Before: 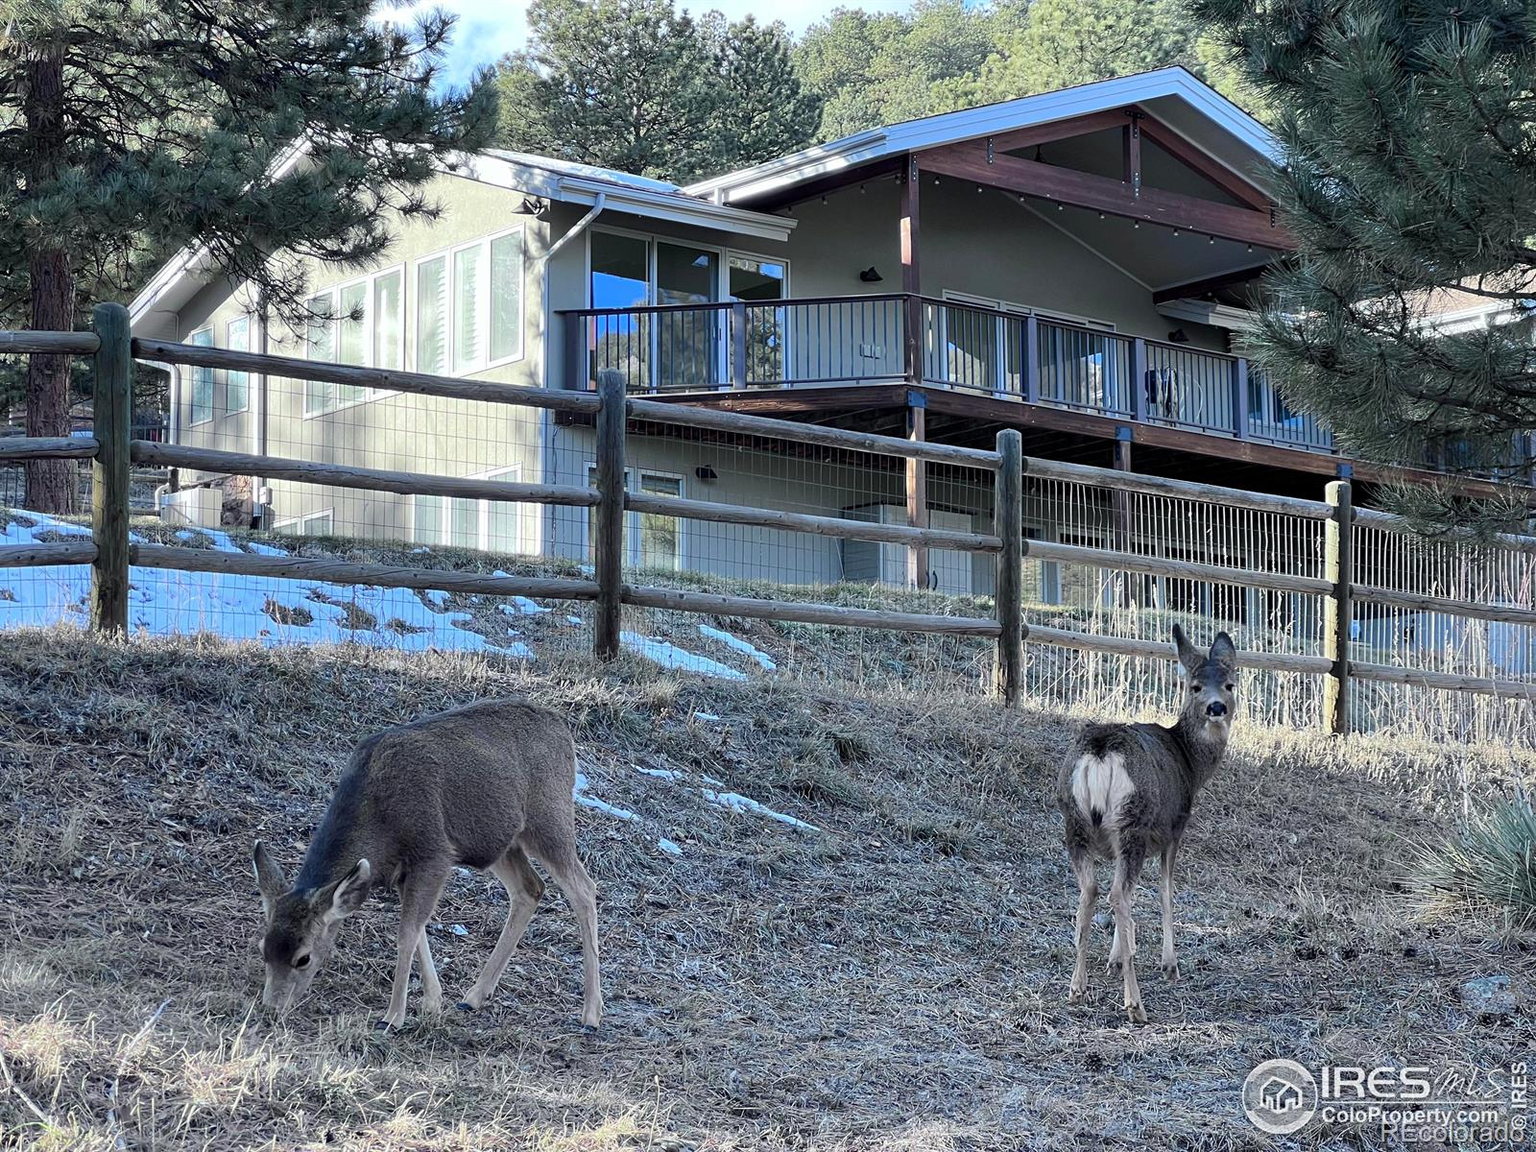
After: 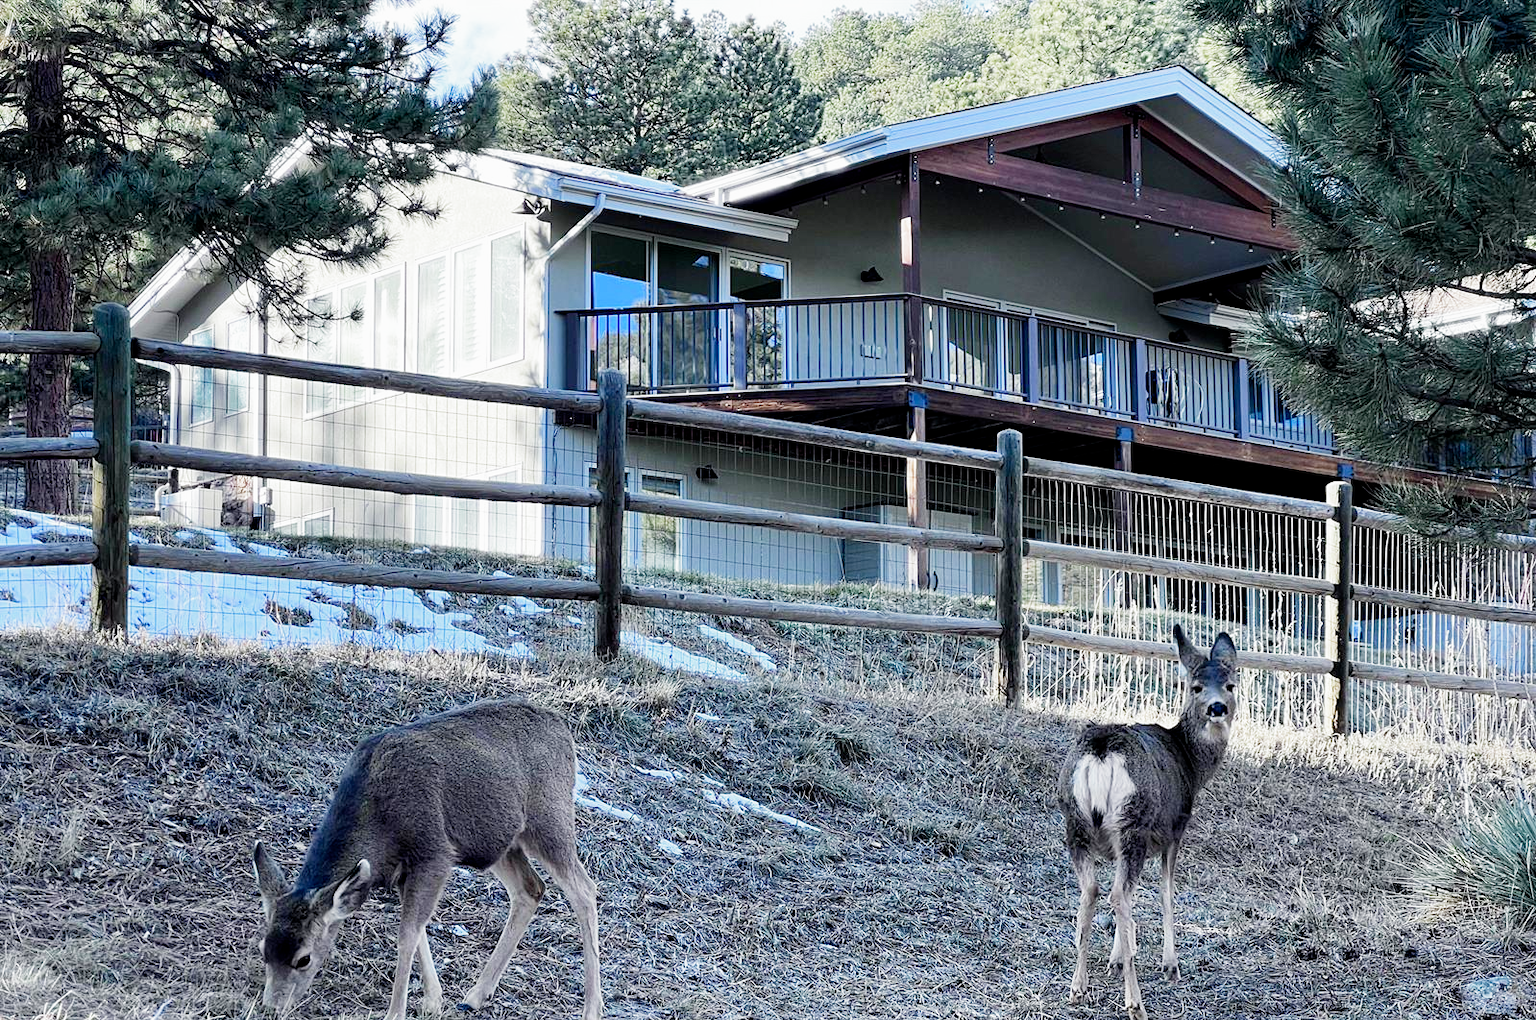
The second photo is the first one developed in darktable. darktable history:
filmic rgb: middle gray luminance 12.74%, black relative exposure -10.13 EV, white relative exposure 3.47 EV, threshold 6 EV, target black luminance 0%, hardness 5.74, latitude 44.69%, contrast 1.221, highlights saturation mix 5%, shadows ↔ highlights balance 26.78%, add noise in highlights 0, preserve chrominance no, color science v3 (2019), use custom middle-gray values true, iterations of high-quality reconstruction 0, contrast in highlights soft, enable highlight reconstruction true
crop and rotate: top 0%, bottom 11.49%
